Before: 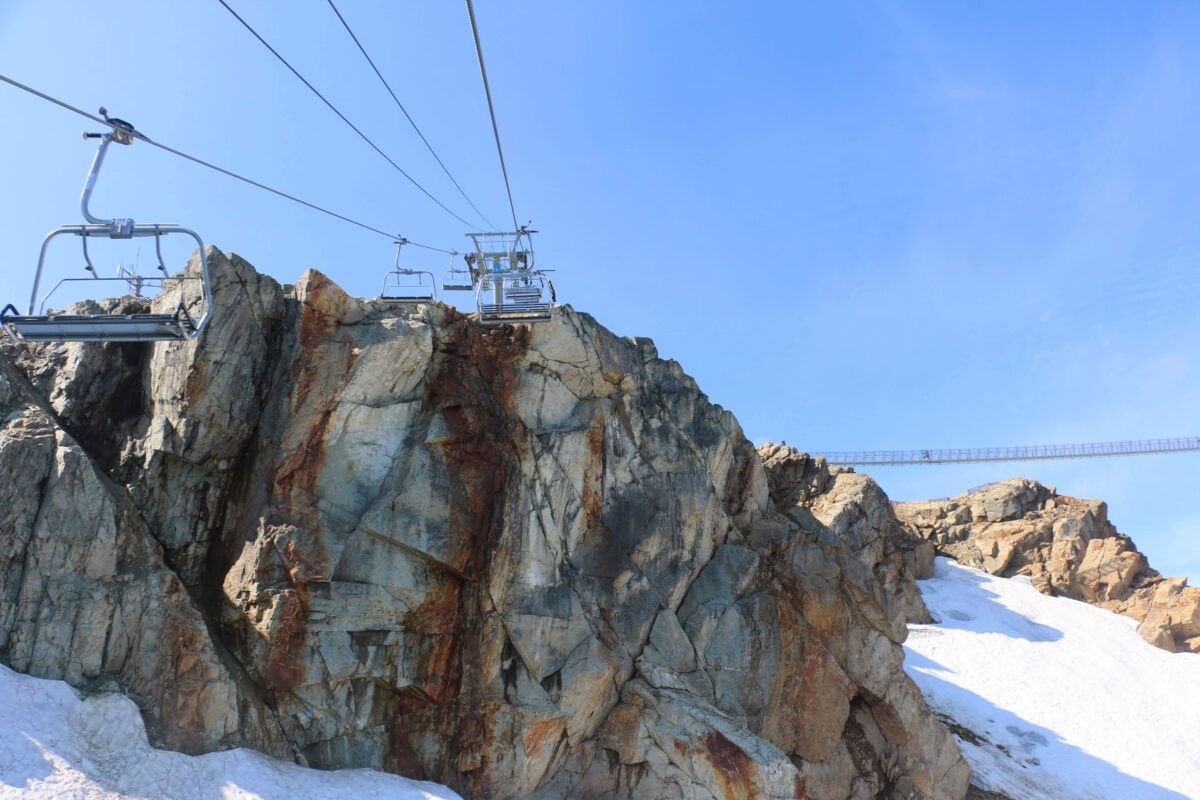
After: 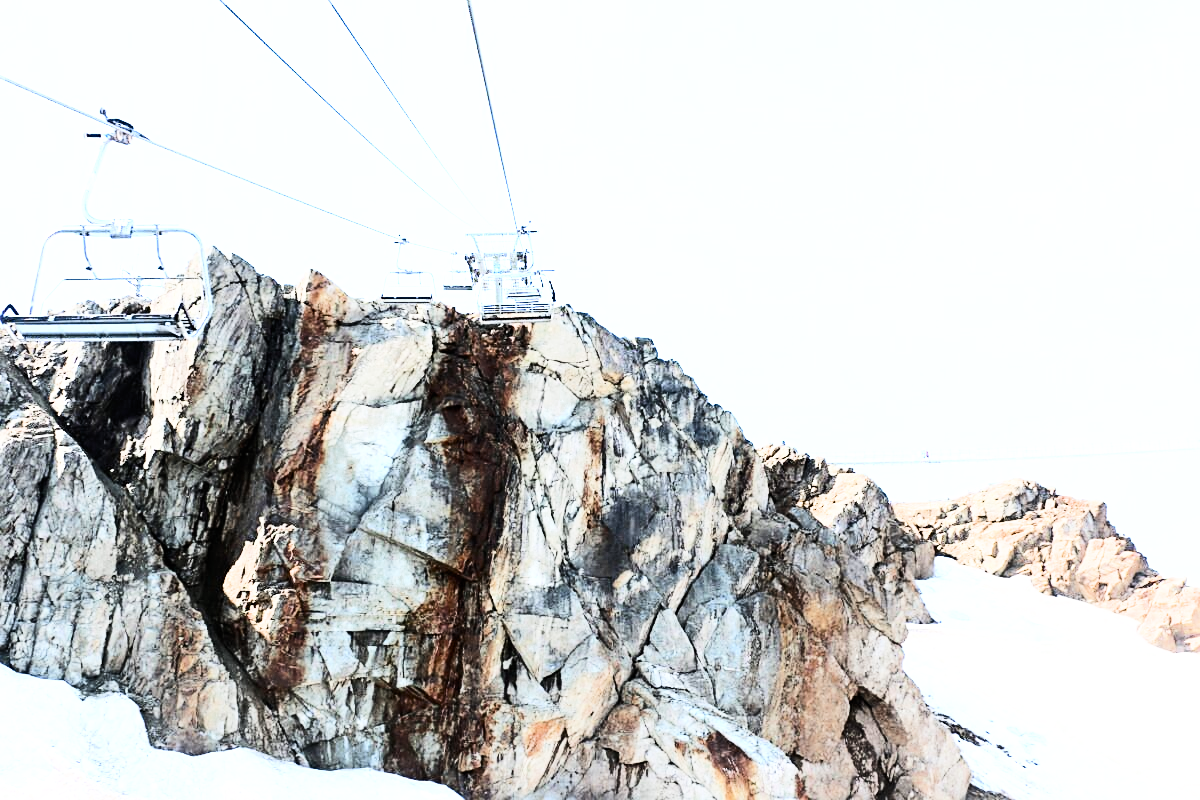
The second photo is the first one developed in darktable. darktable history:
exposure: black level correction 0, exposure 1.45 EV, compensate exposure bias true, compensate highlight preservation false
sharpen: on, module defaults
filmic rgb: black relative exposure -5 EV, hardness 2.88, contrast 1.3, highlights saturation mix -30%
contrast brightness saturation: contrast 0.39, brightness 0.1
color zones: curves: ch0 [(0, 0.5) (0.125, 0.4) (0.25, 0.5) (0.375, 0.4) (0.5, 0.4) (0.625, 0.6) (0.75, 0.6) (0.875, 0.5)]; ch1 [(0, 0.4) (0.125, 0.5) (0.25, 0.4) (0.375, 0.4) (0.5, 0.4) (0.625, 0.4) (0.75, 0.5) (0.875, 0.4)]; ch2 [(0, 0.6) (0.125, 0.5) (0.25, 0.5) (0.375, 0.6) (0.5, 0.6) (0.625, 0.5) (0.75, 0.5) (0.875, 0.5)]
